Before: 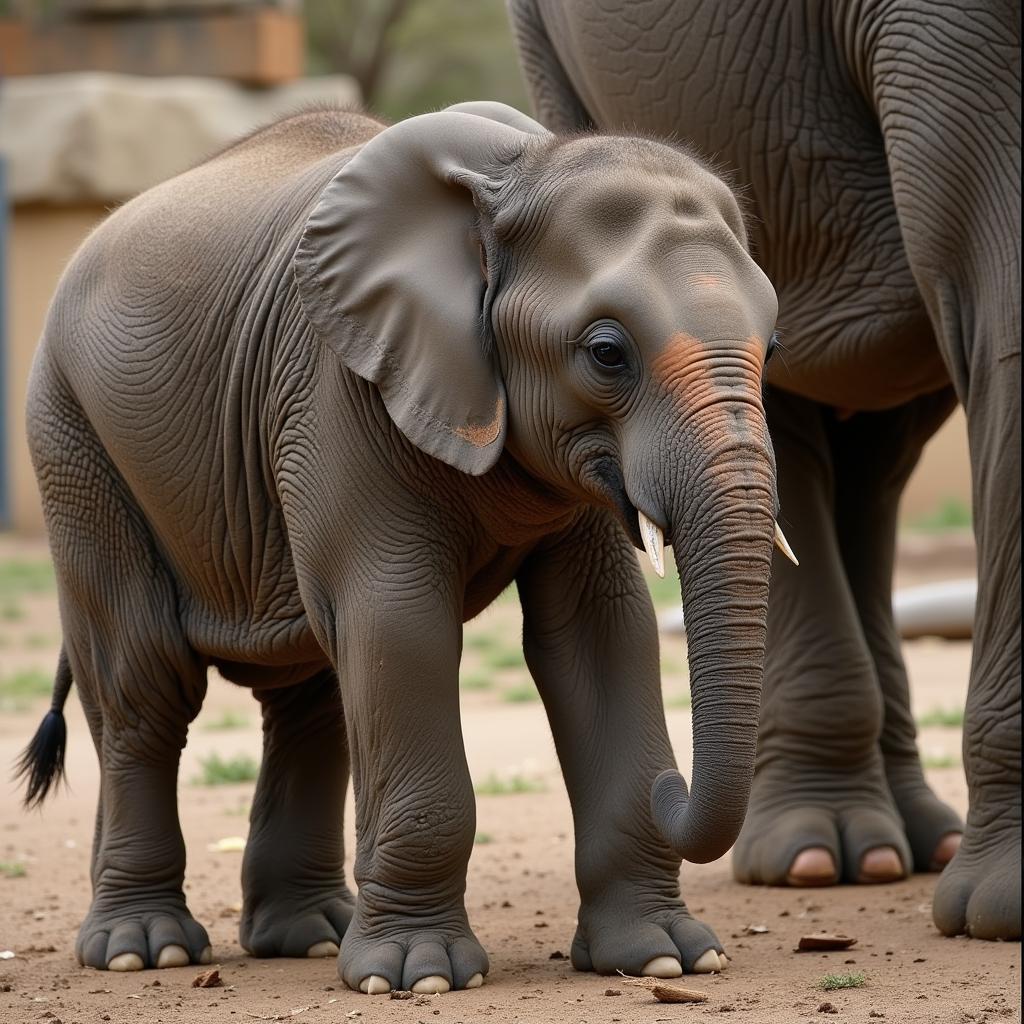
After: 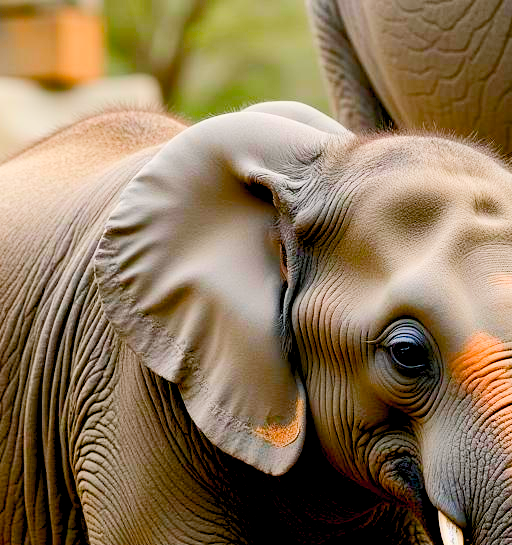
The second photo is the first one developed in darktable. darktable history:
crop: left 19.612%, right 30.325%, bottom 46.711%
color balance rgb: shadows lift › chroma 2.034%, shadows lift › hue 219.75°, global offset › luminance -1.417%, linear chroma grading › shadows 31.66%, linear chroma grading › global chroma -1.915%, linear chroma grading › mid-tones 4.213%, perceptual saturation grading › global saturation 20%, perceptual saturation grading › highlights -50.53%, perceptual saturation grading › shadows 30.407%, perceptual brilliance grading › mid-tones 10.383%, perceptual brilliance grading › shadows 14.487%, global vibrance 25.305%
contrast brightness saturation: contrast 0.235, brightness 0.249, saturation 0.393
